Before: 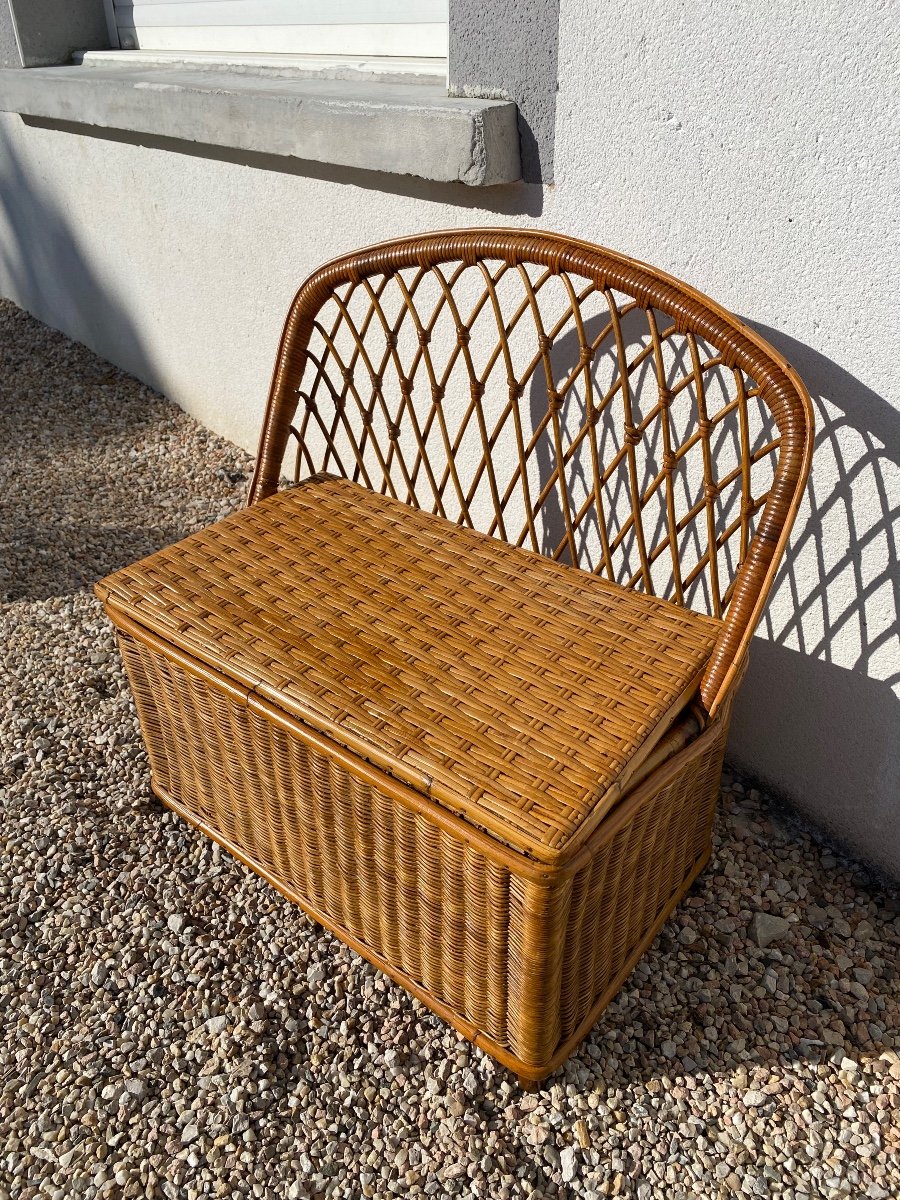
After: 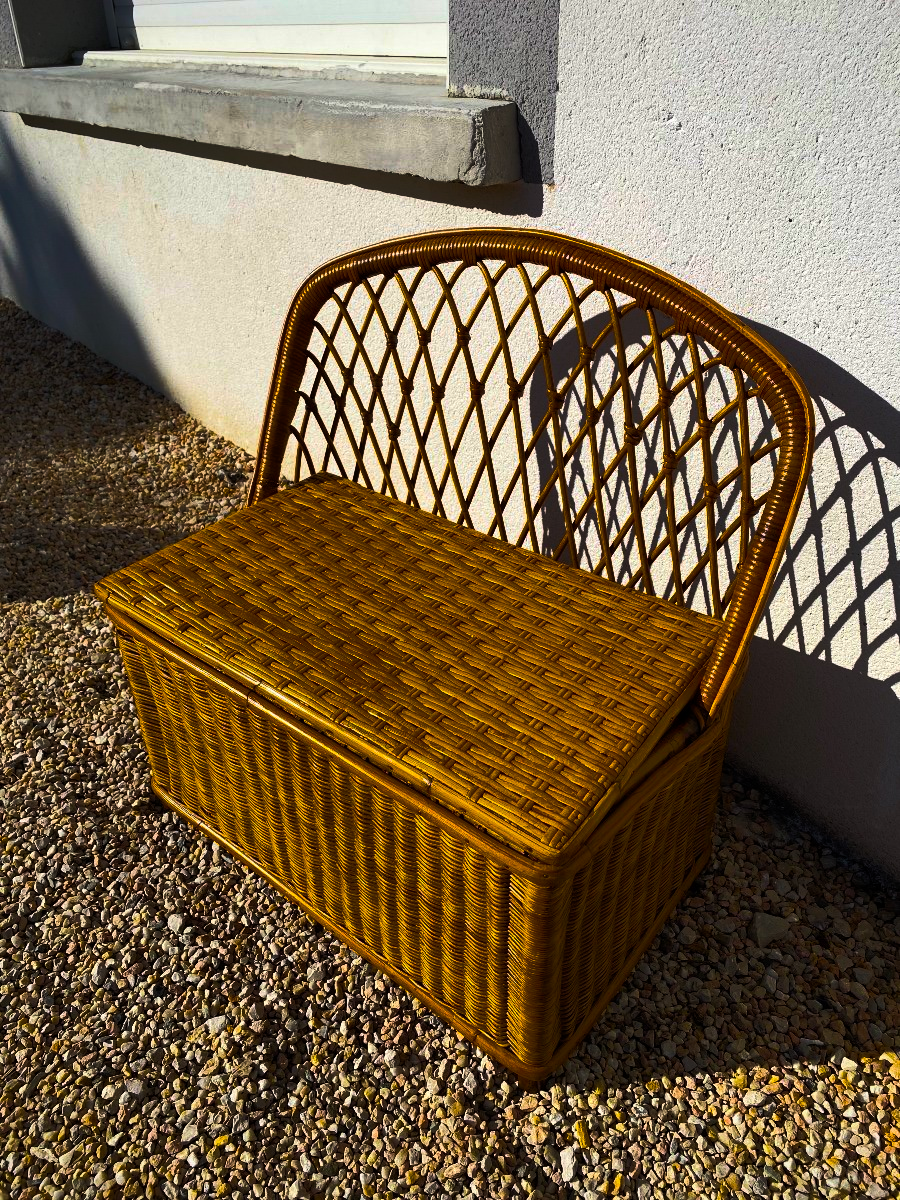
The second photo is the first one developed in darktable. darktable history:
color balance rgb: linear chroma grading › global chroma 40.15%, perceptual saturation grading › global saturation 60.58%, perceptual saturation grading › highlights 20.44%, perceptual saturation grading › shadows -50.36%, perceptual brilliance grading › highlights 2.19%, perceptual brilliance grading › mid-tones -50.36%, perceptual brilliance grading › shadows -50.36%
vignetting: brightness -0.233, saturation 0.141
